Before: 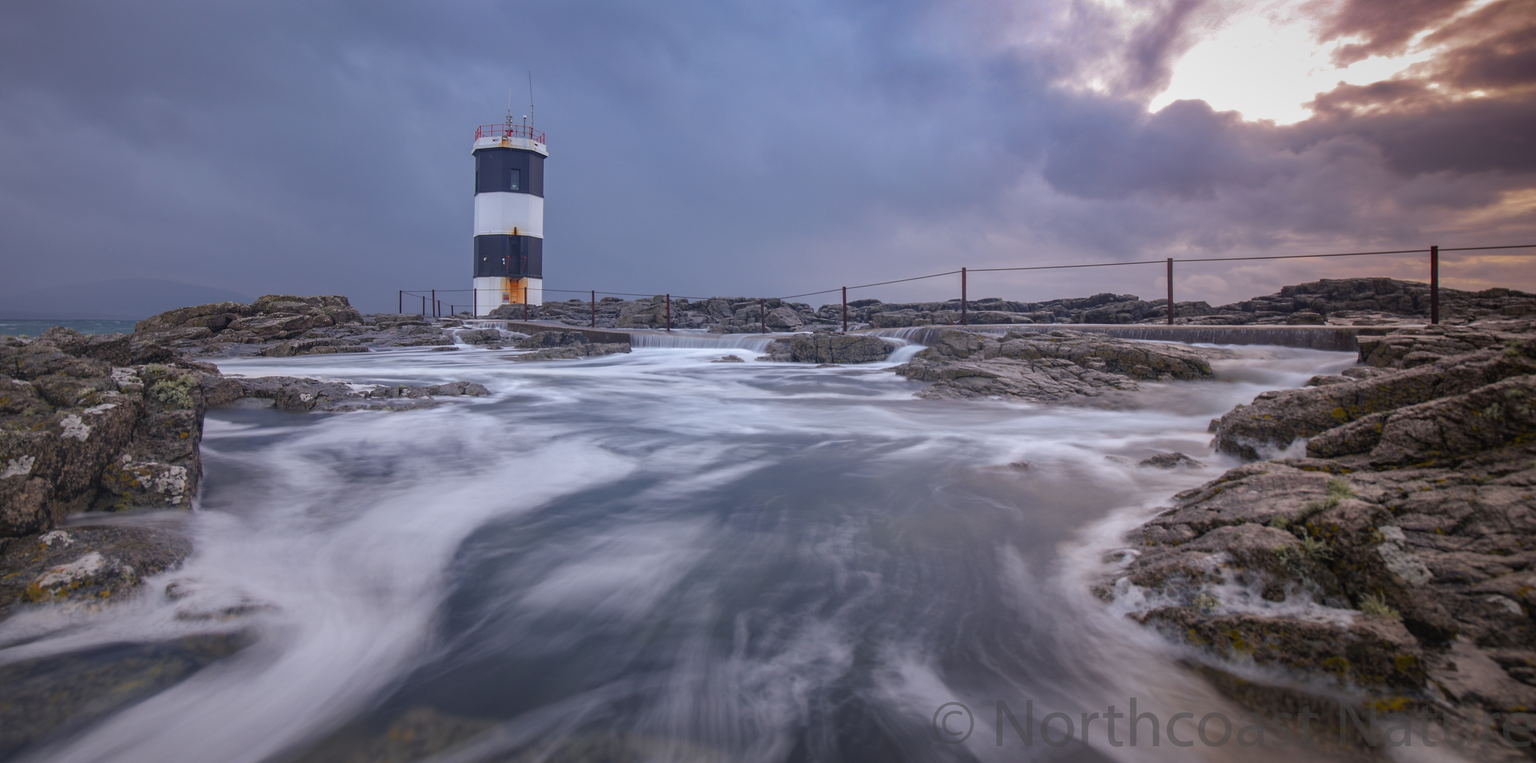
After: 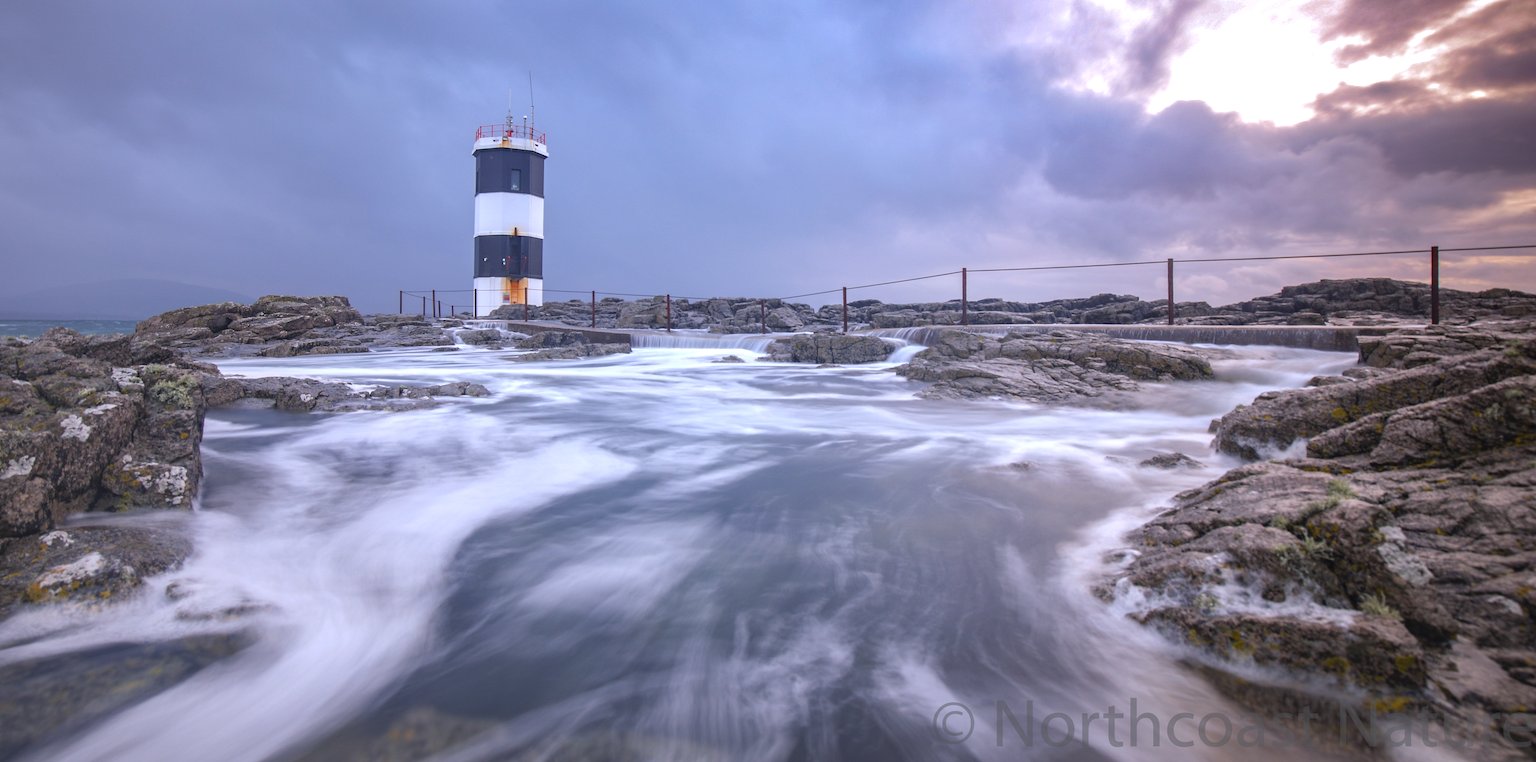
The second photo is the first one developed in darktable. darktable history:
exposure: black level correction 0, exposure 0.7 EV, compensate exposure bias true, compensate highlight preservation false
color calibration: illuminant as shot in camera, x 0.358, y 0.373, temperature 4628.91 K
contrast brightness saturation: saturation -0.05
